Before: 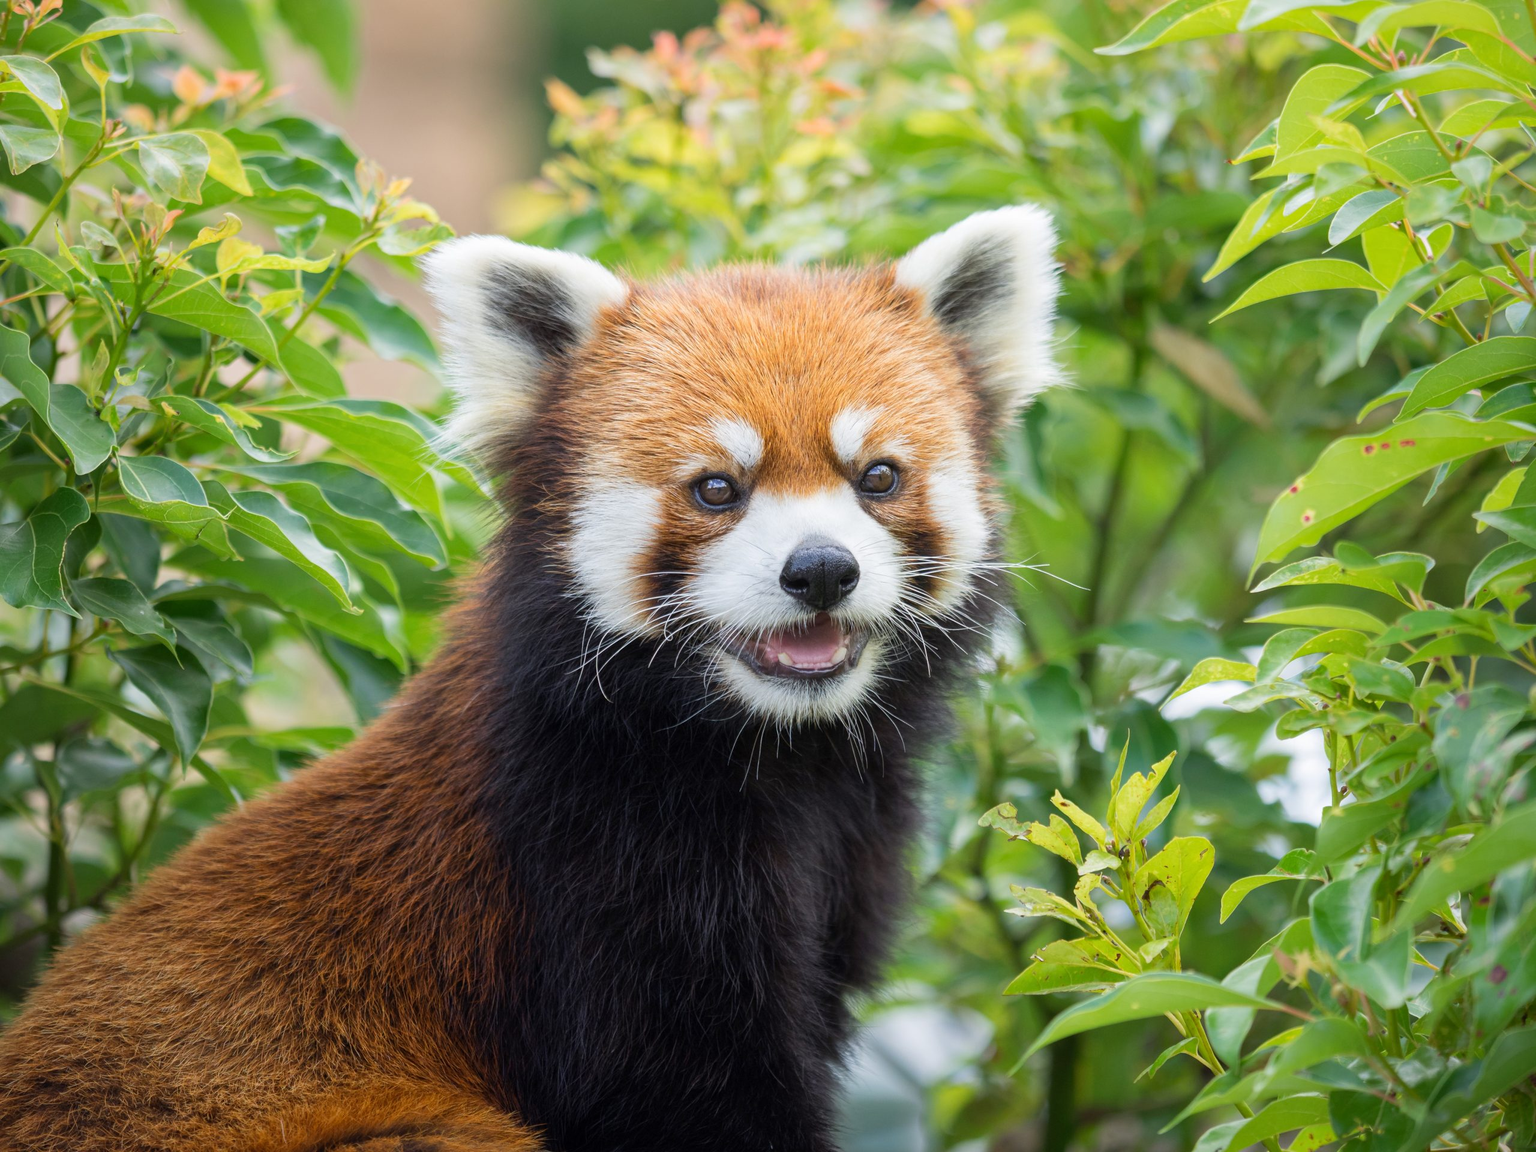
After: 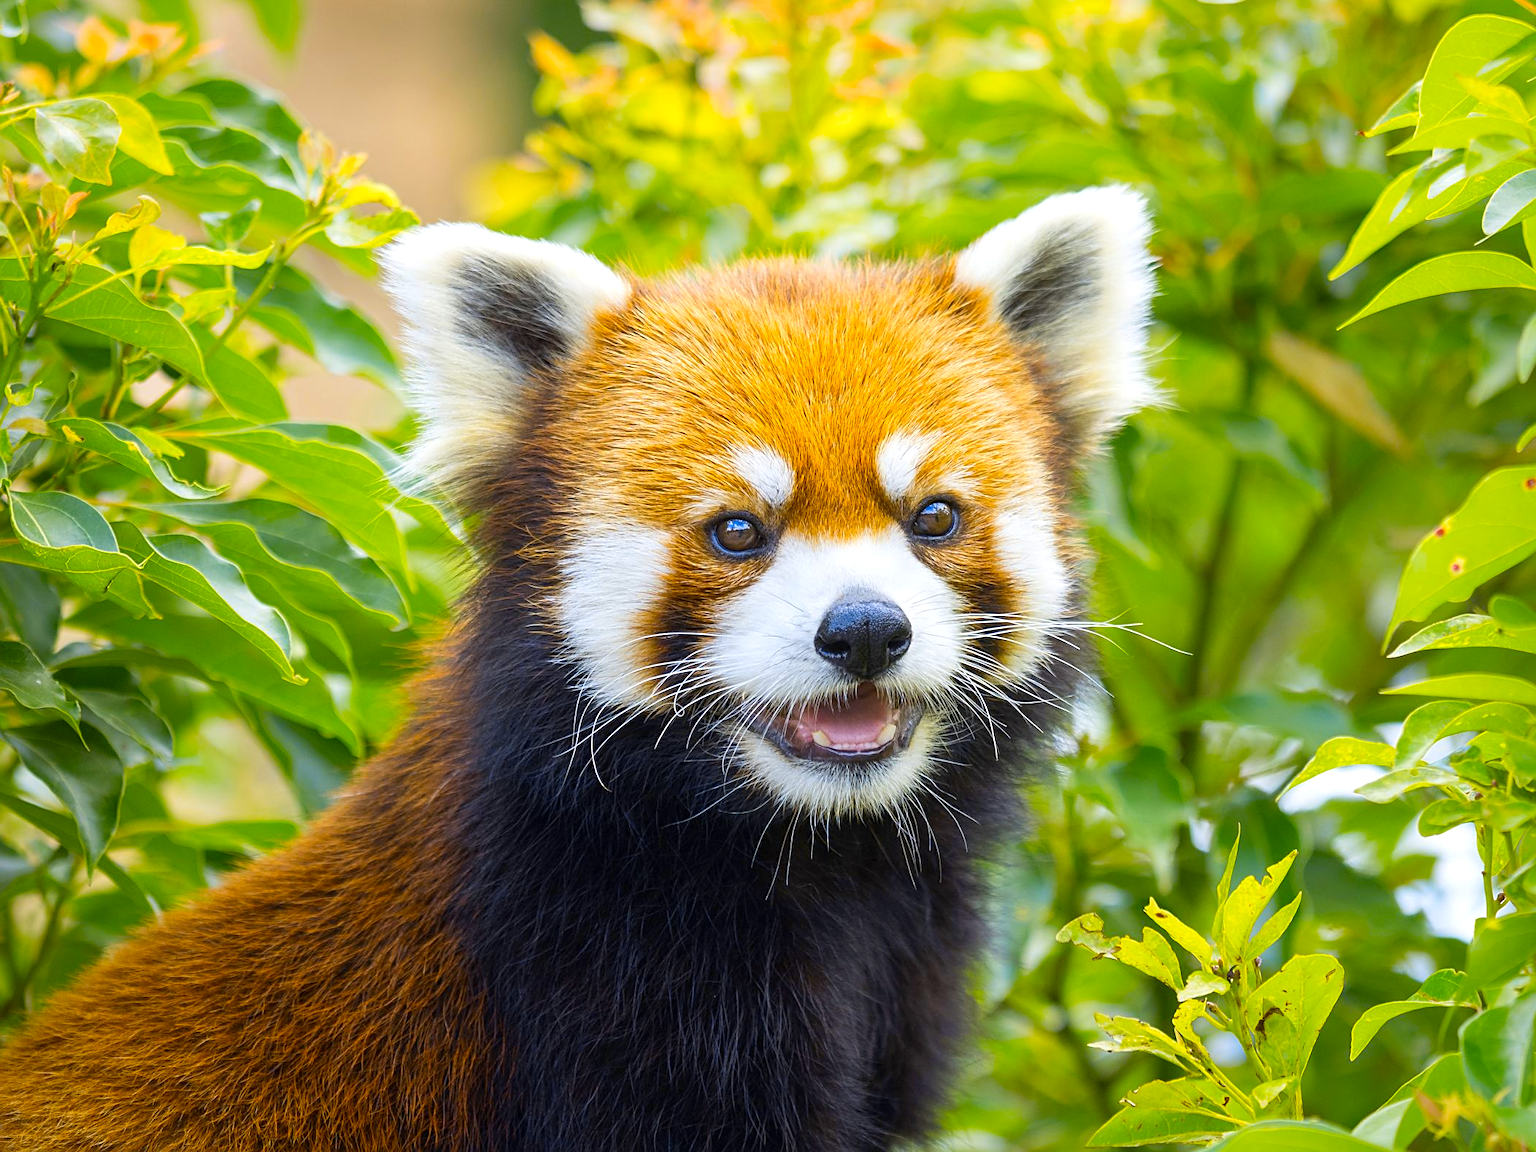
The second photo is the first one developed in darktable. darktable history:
sharpen: on, module defaults
crop and rotate: left 7.196%, top 4.574%, right 10.605%, bottom 13.178%
color contrast: green-magenta contrast 1.12, blue-yellow contrast 1.95, unbound 0
exposure: exposure 0.2 EV, compensate highlight preservation false
